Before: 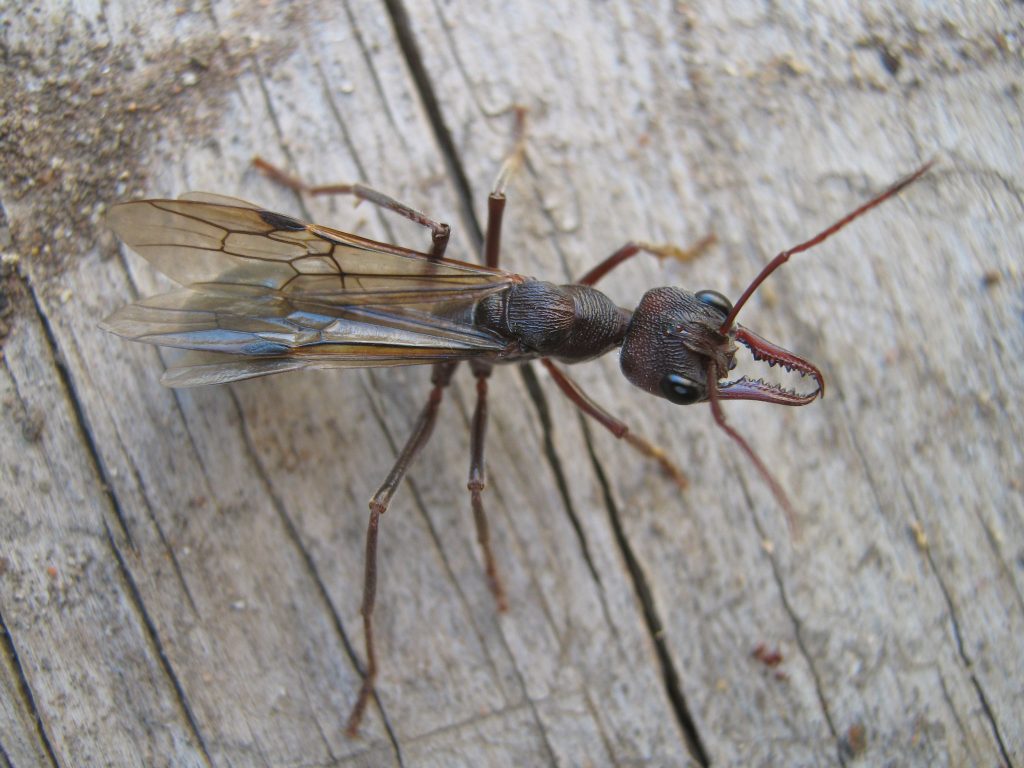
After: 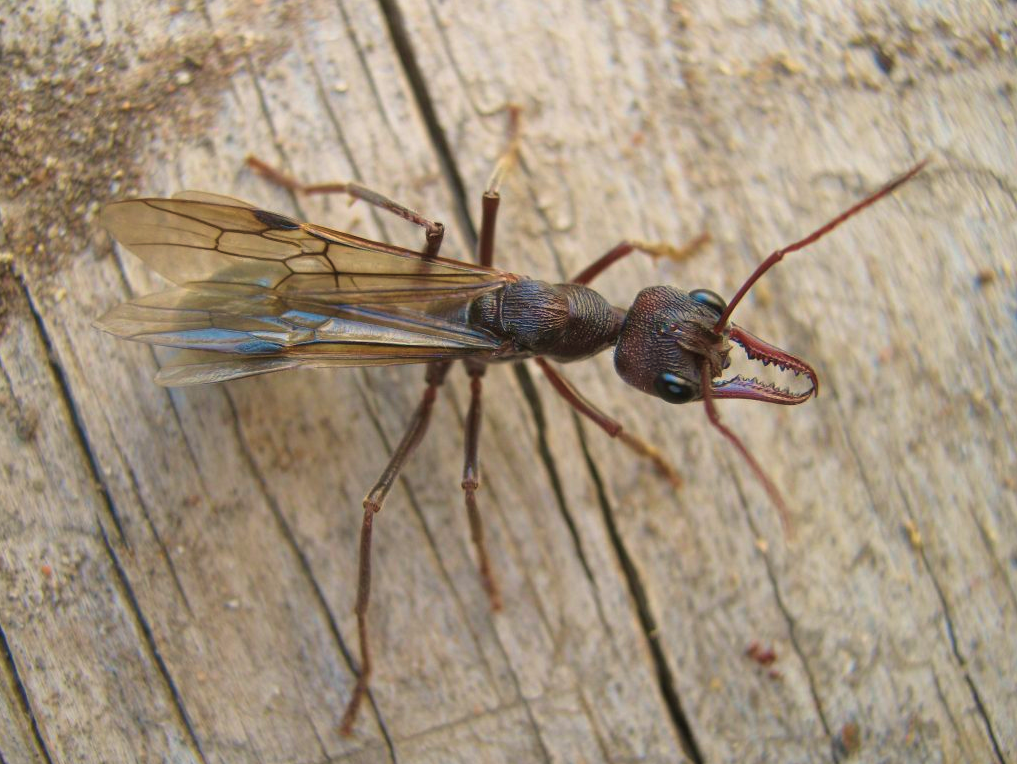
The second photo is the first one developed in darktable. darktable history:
crop and rotate: left 0.614%, top 0.179%, bottom 0.309%
white balance: red 1.045, blue 0.932
velvia: strength 45%
